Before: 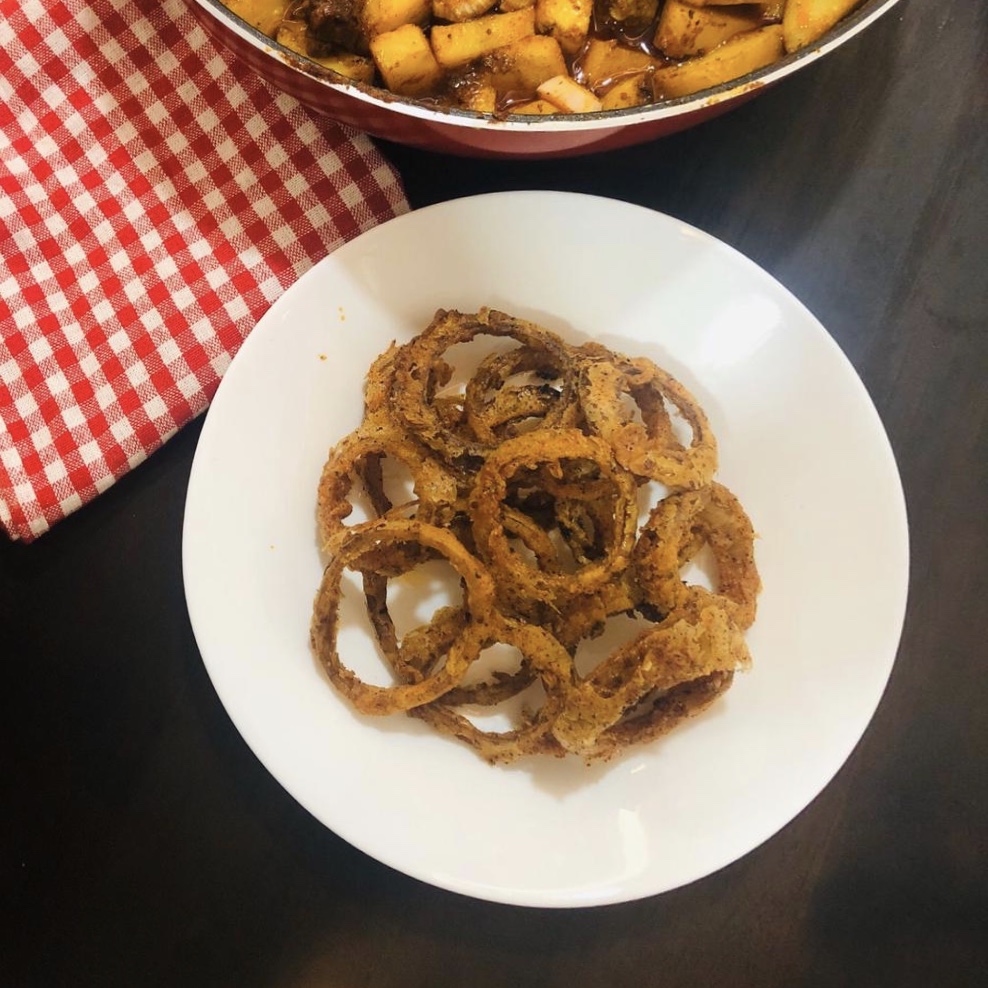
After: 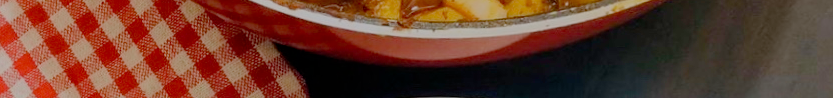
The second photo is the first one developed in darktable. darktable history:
crop and rotate: left 9.644%, top 9.491%, right 6.021%, bottom 80.509%
filmic rgb: black relative exposure -7 EV, white relative exposure 6 EV, threshold 3 EV, target black luminance 0%, hardness 2.73, latitude 61.22%, contrast 0.691, highlights saturation mix 10%, shadows ↔ highlights balance -0.073%, preserve chrominance no, color science v4 (2020), iterations of high-quality reconstruction 10, contrast in shadows soft, contrast in highlights soft, enable highlight reconstruction true
